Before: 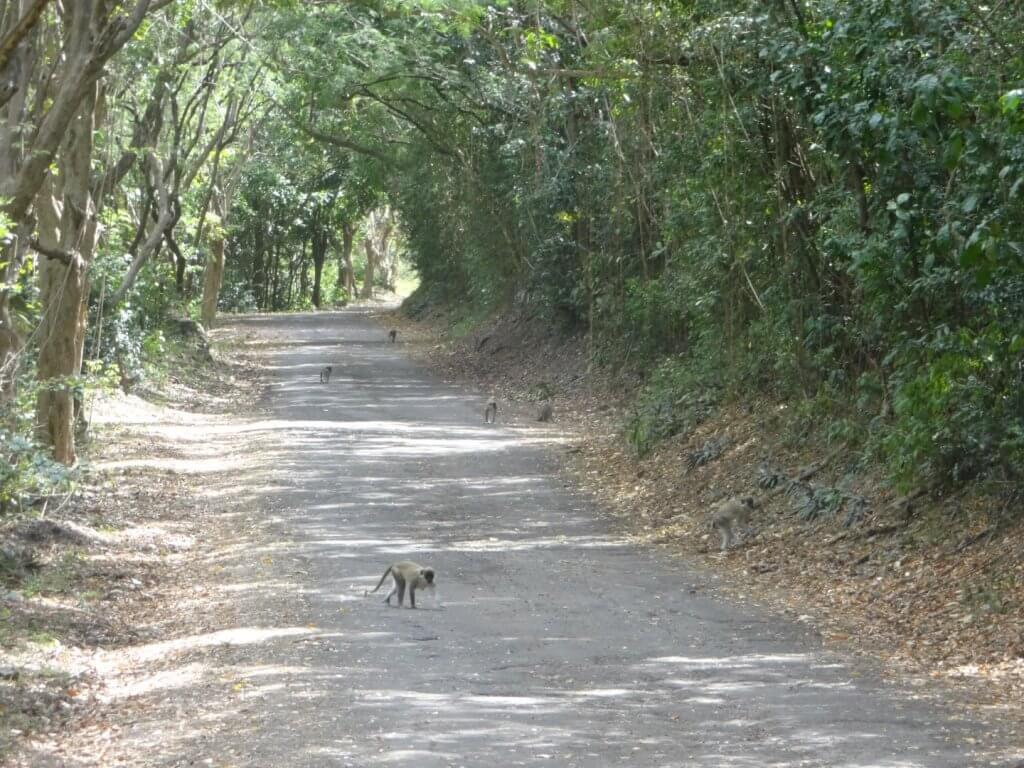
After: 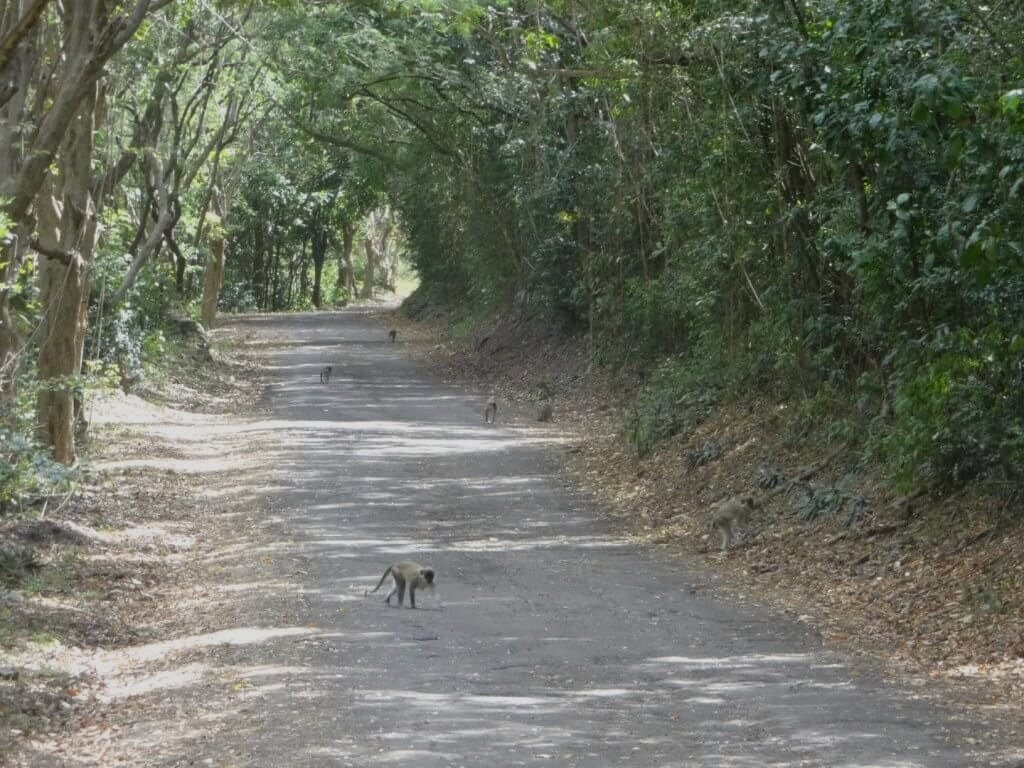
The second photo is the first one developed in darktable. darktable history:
exposure: exposure -0.487 EV, compensate exposure bias true, compensate highlight preservation false
